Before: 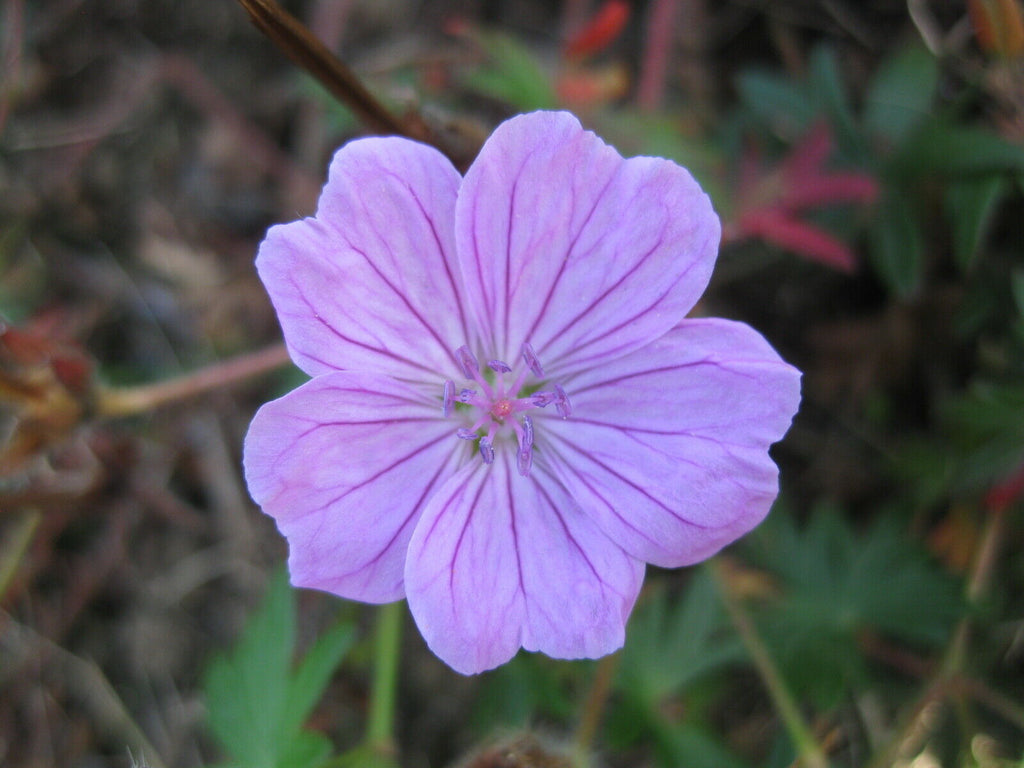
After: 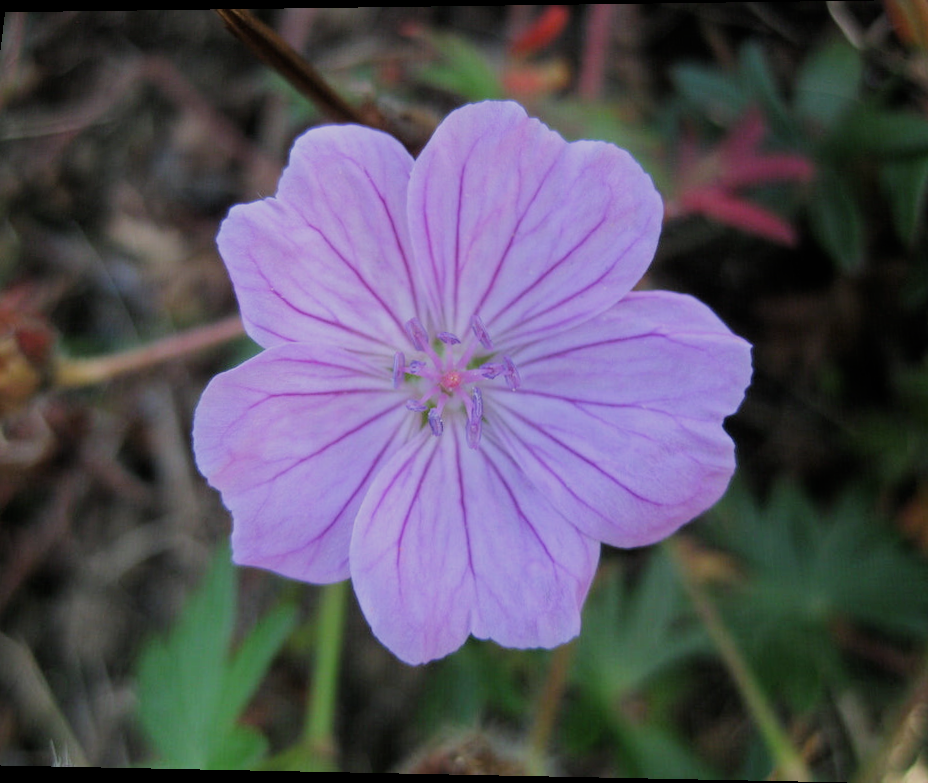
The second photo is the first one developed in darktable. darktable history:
crop: left 7.598%, right 7.873%
filmic rgb: black relative exposure -7.65 EV, white relative exposure 4.56 EV, hardness 3.61, contrast 1.05
rotate and perspective: rotation 0.128°, lens shift (vertical) -0.181, lens shift (horizontal) -0.044, shear 0.001, automatic cropping off
